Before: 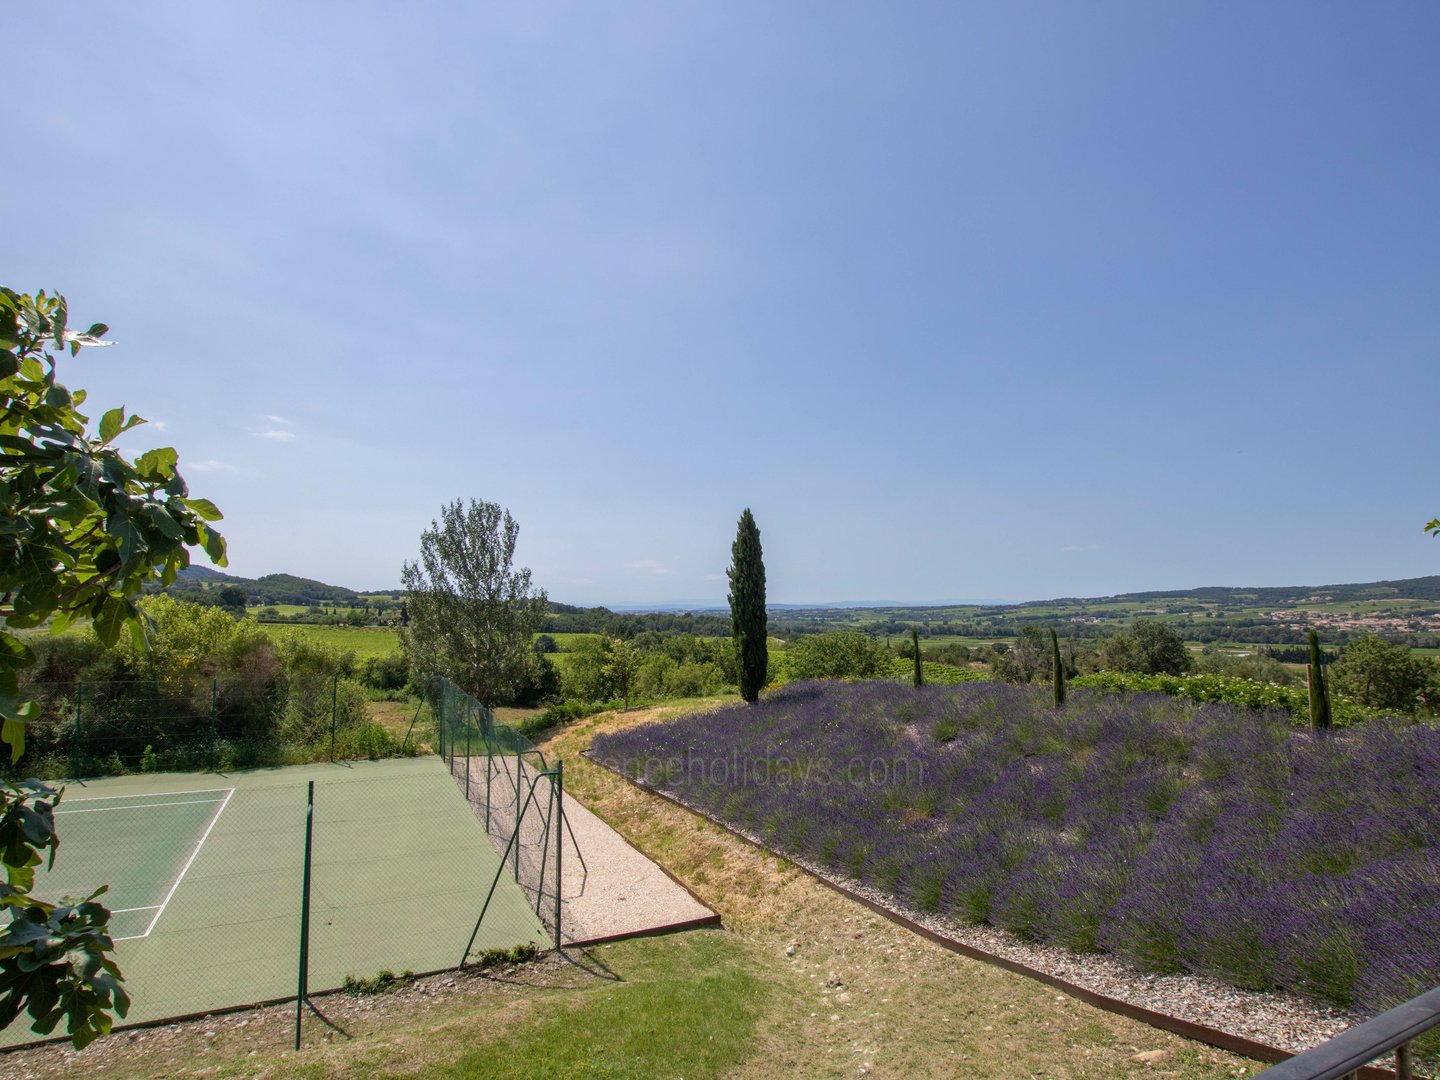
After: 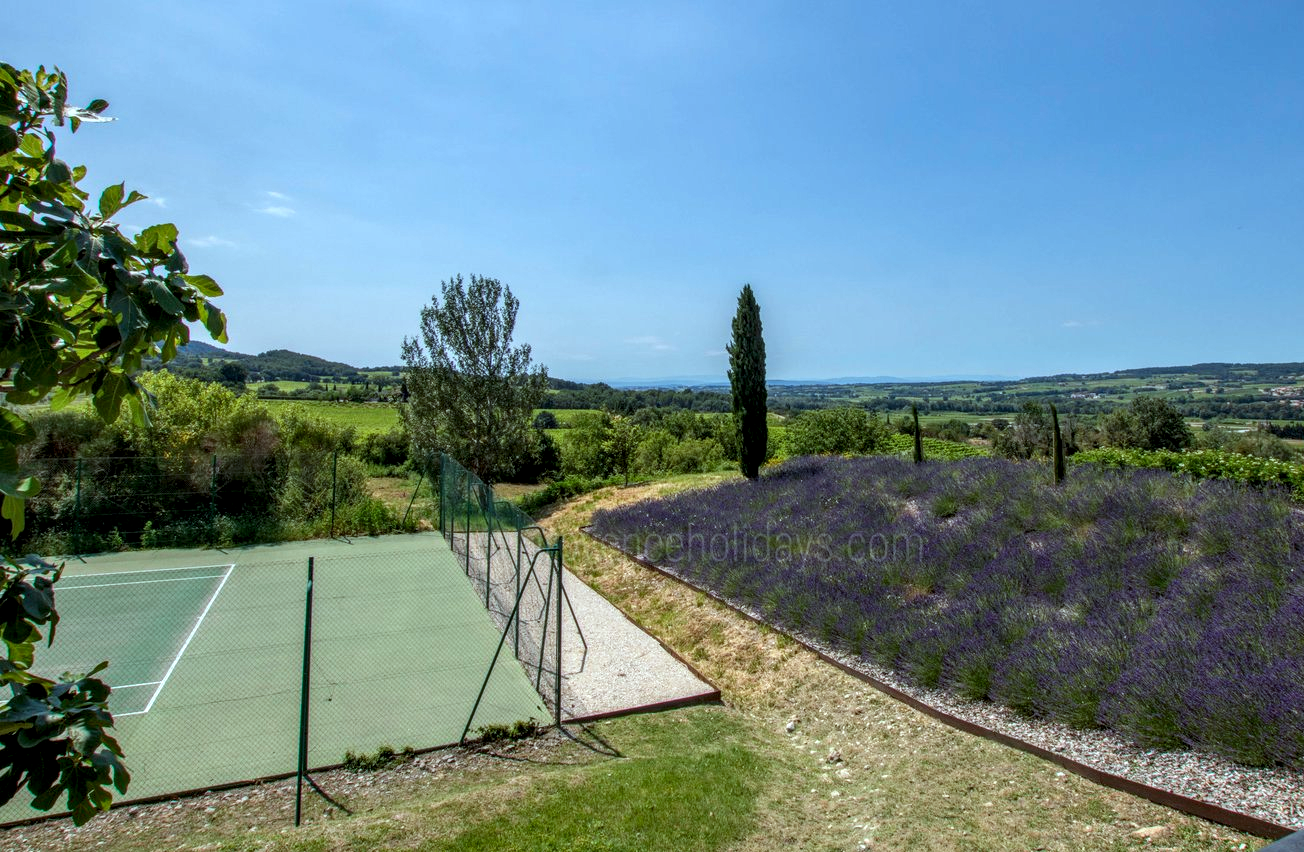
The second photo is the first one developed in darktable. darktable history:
crop: top 20.769%, right 9.433%, bottom 0.342%
color correction: highlights a* -9.92, highlights b* -10.2
contrast brightness saturation: contrast 0.04, saturation 0.162
local contrast: highlights 22%, detail 150%
